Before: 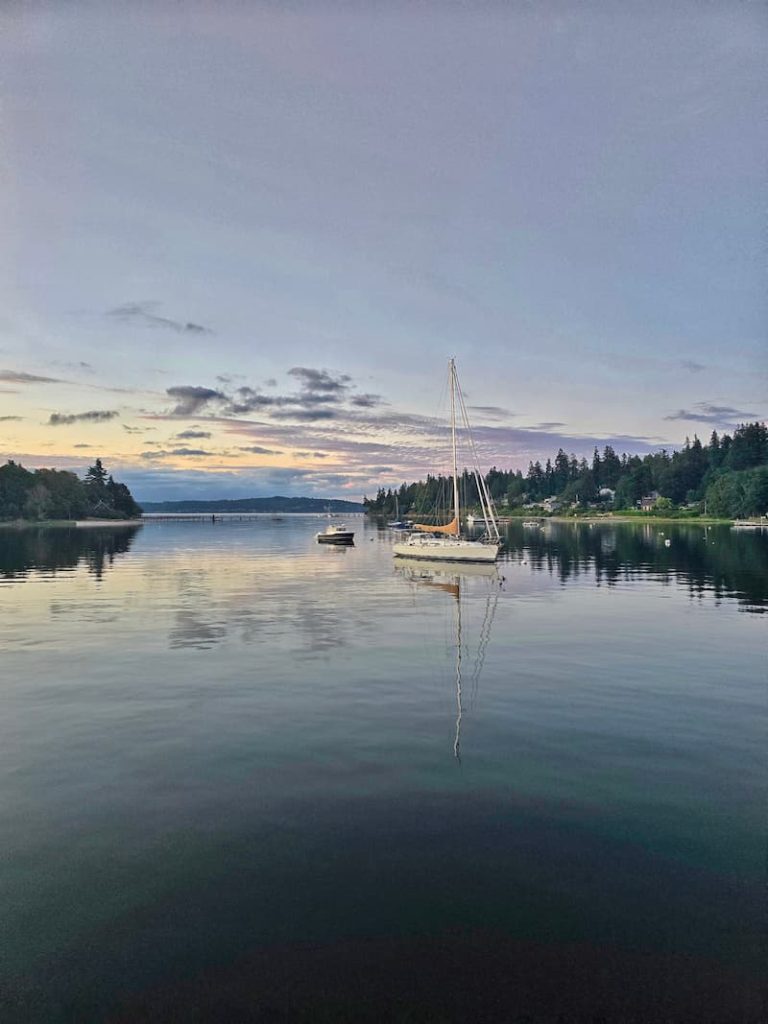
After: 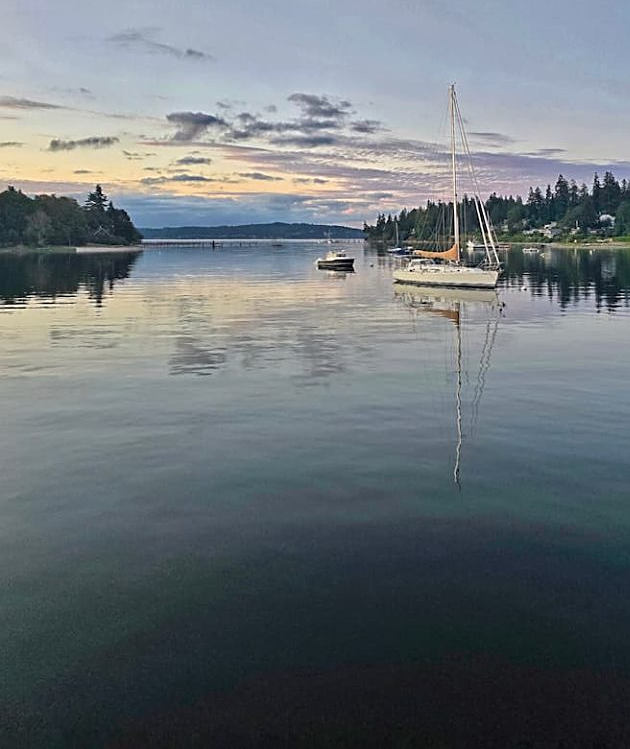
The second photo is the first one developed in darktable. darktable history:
crop: top 26.846%, right 17.957%
sharpen: on, module defaults
